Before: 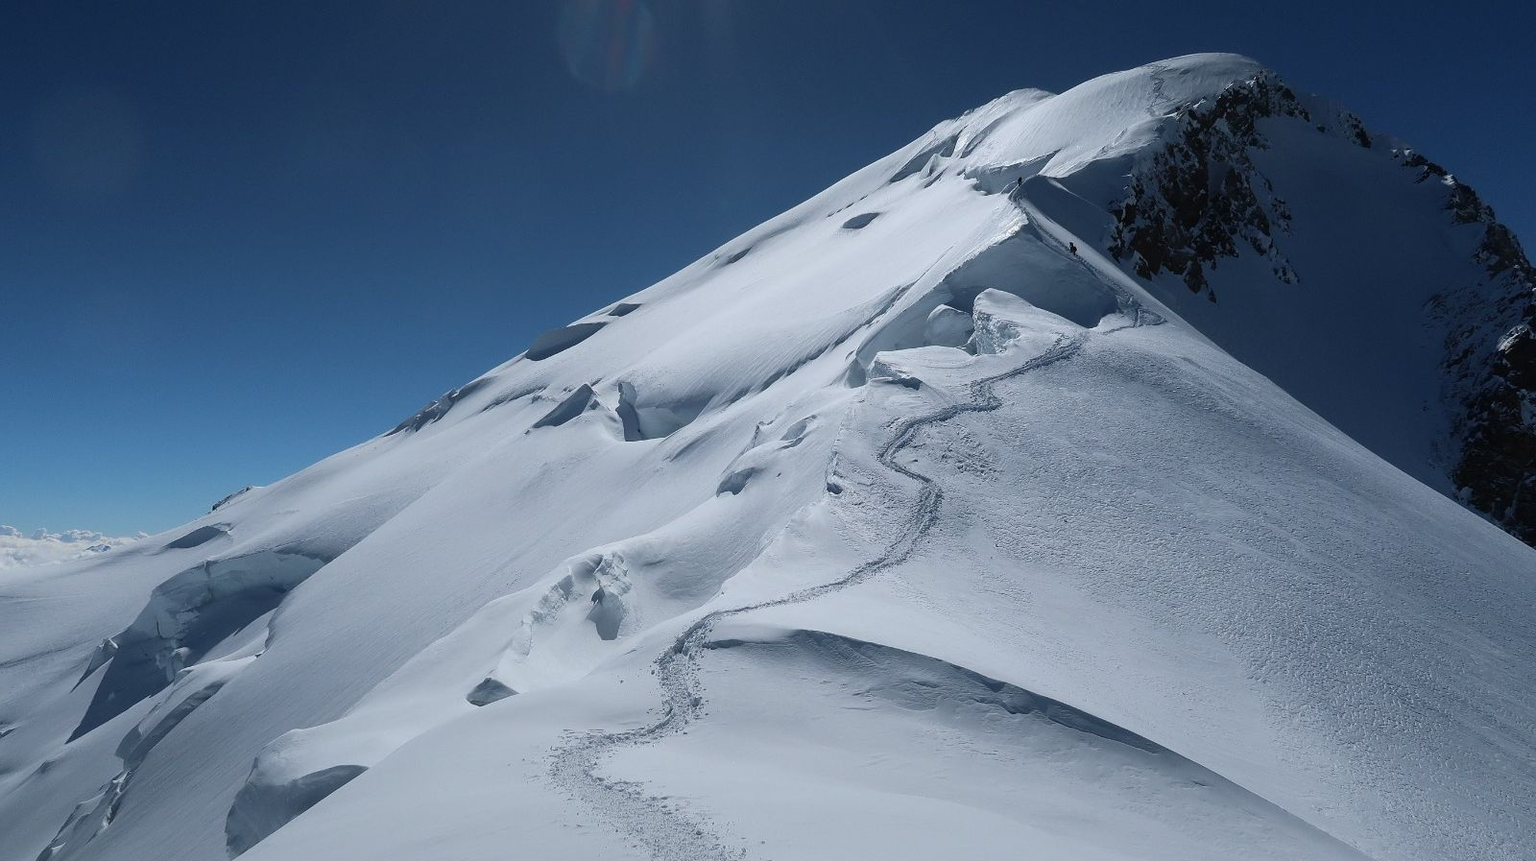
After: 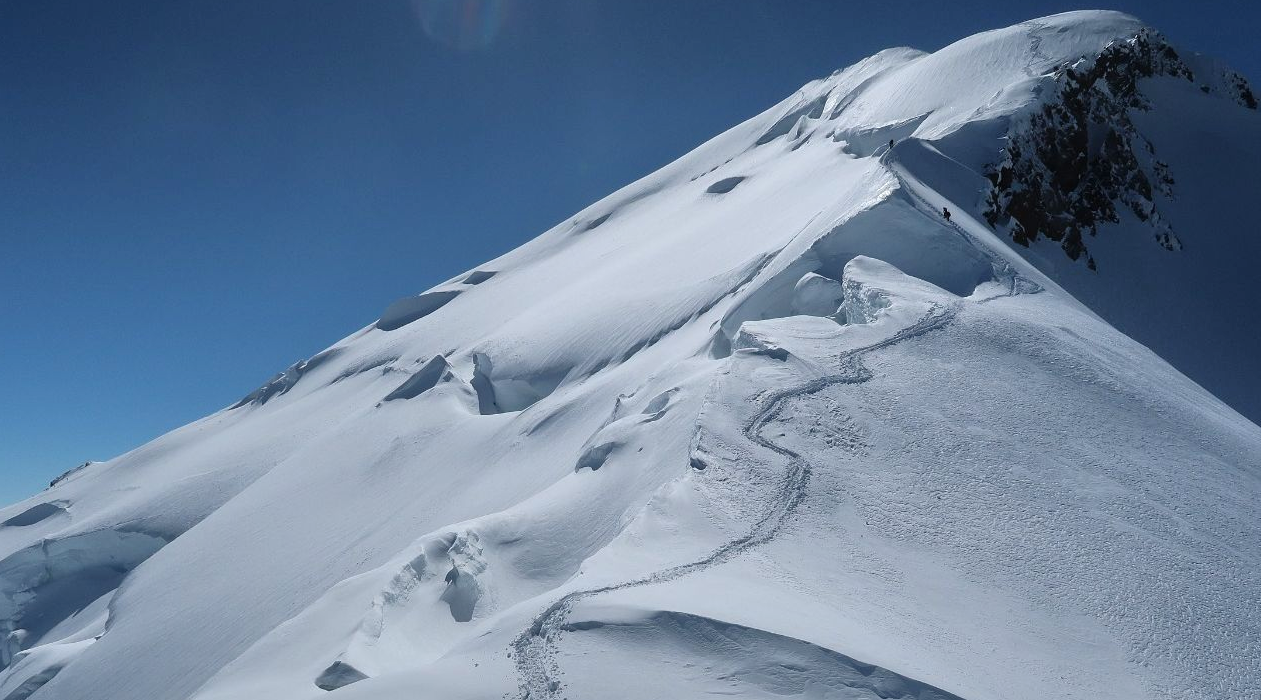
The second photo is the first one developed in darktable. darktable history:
crop and rotate: left 10.77%, top 5.1%, right 10.41%, bottom 16.76%
tone equalizer: -8 EV 0.001 EV, -7 EV -0.004 EV, -6 EV 0.009 EV, -5 EV 0.032 EV, -4 EV 0.276 EV, -3 EV 0.644 EV, -2 EV 0.584 EV, -1 EV 0.187 EV, +0 EV 0.024 EV
